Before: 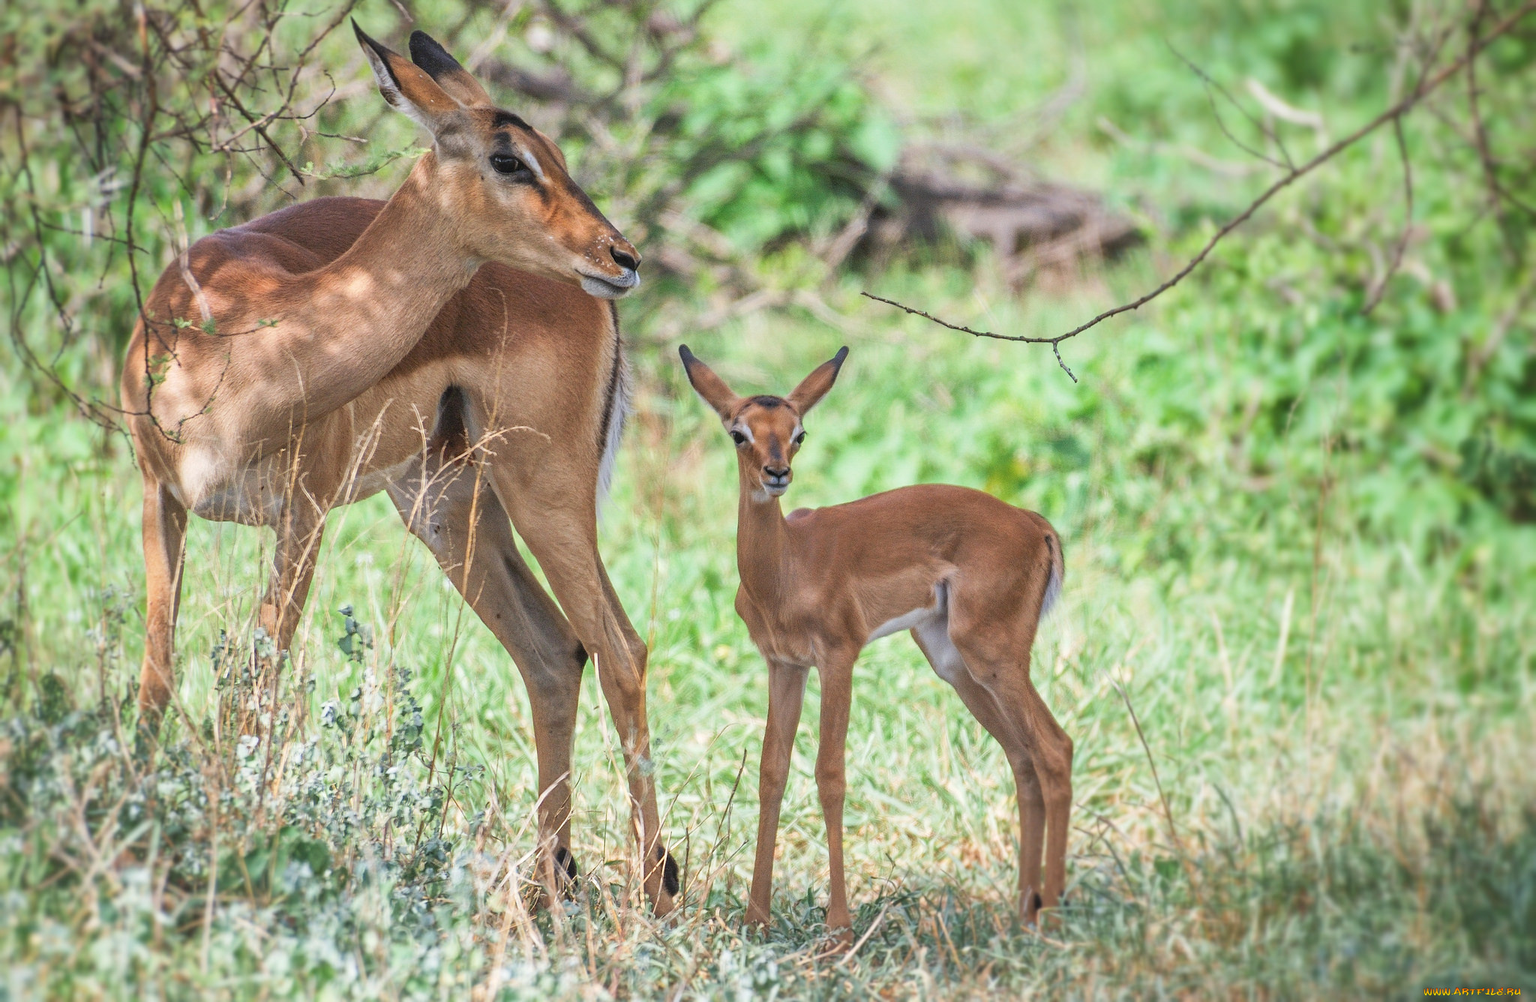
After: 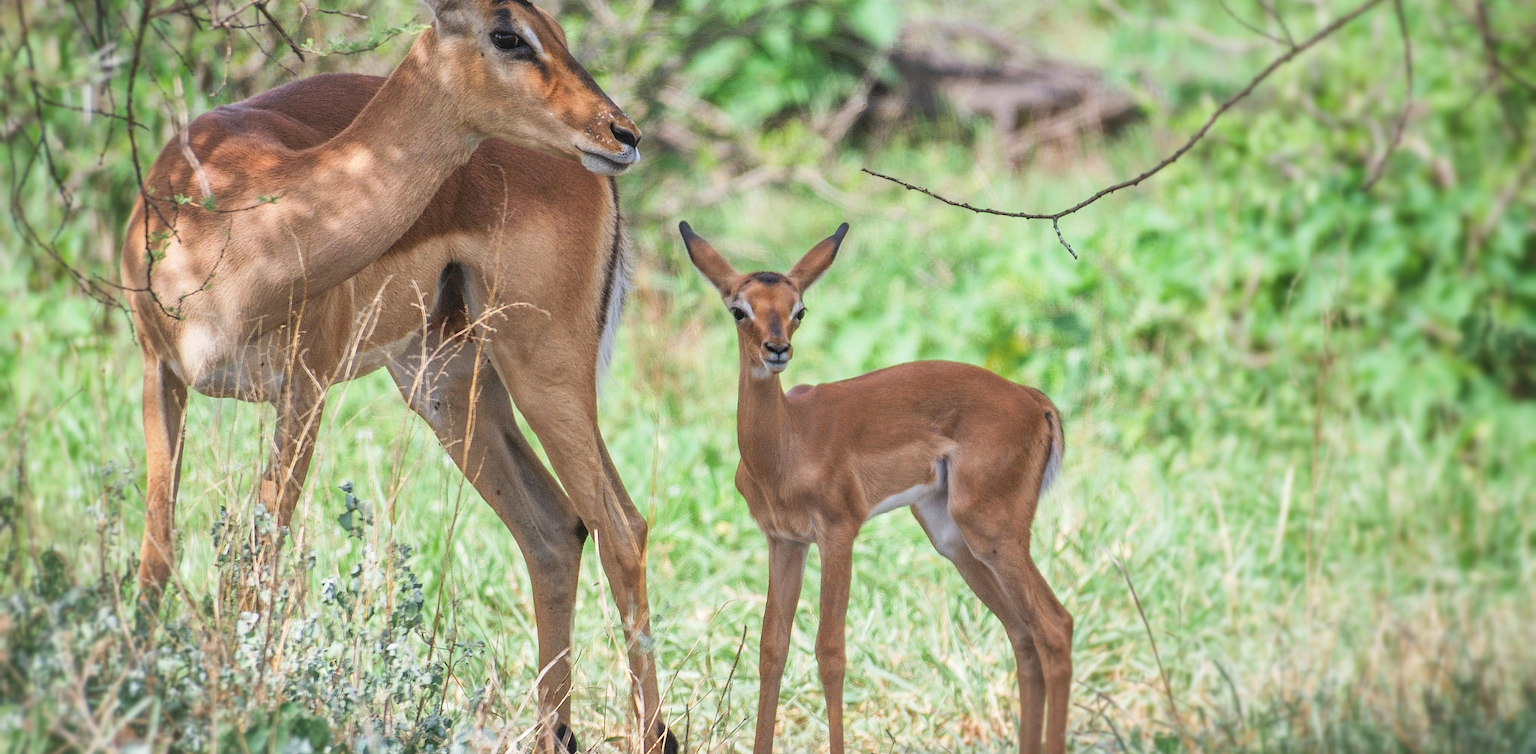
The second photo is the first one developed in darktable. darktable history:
crop and rotate: top 12.36%, bottom 12.275%
